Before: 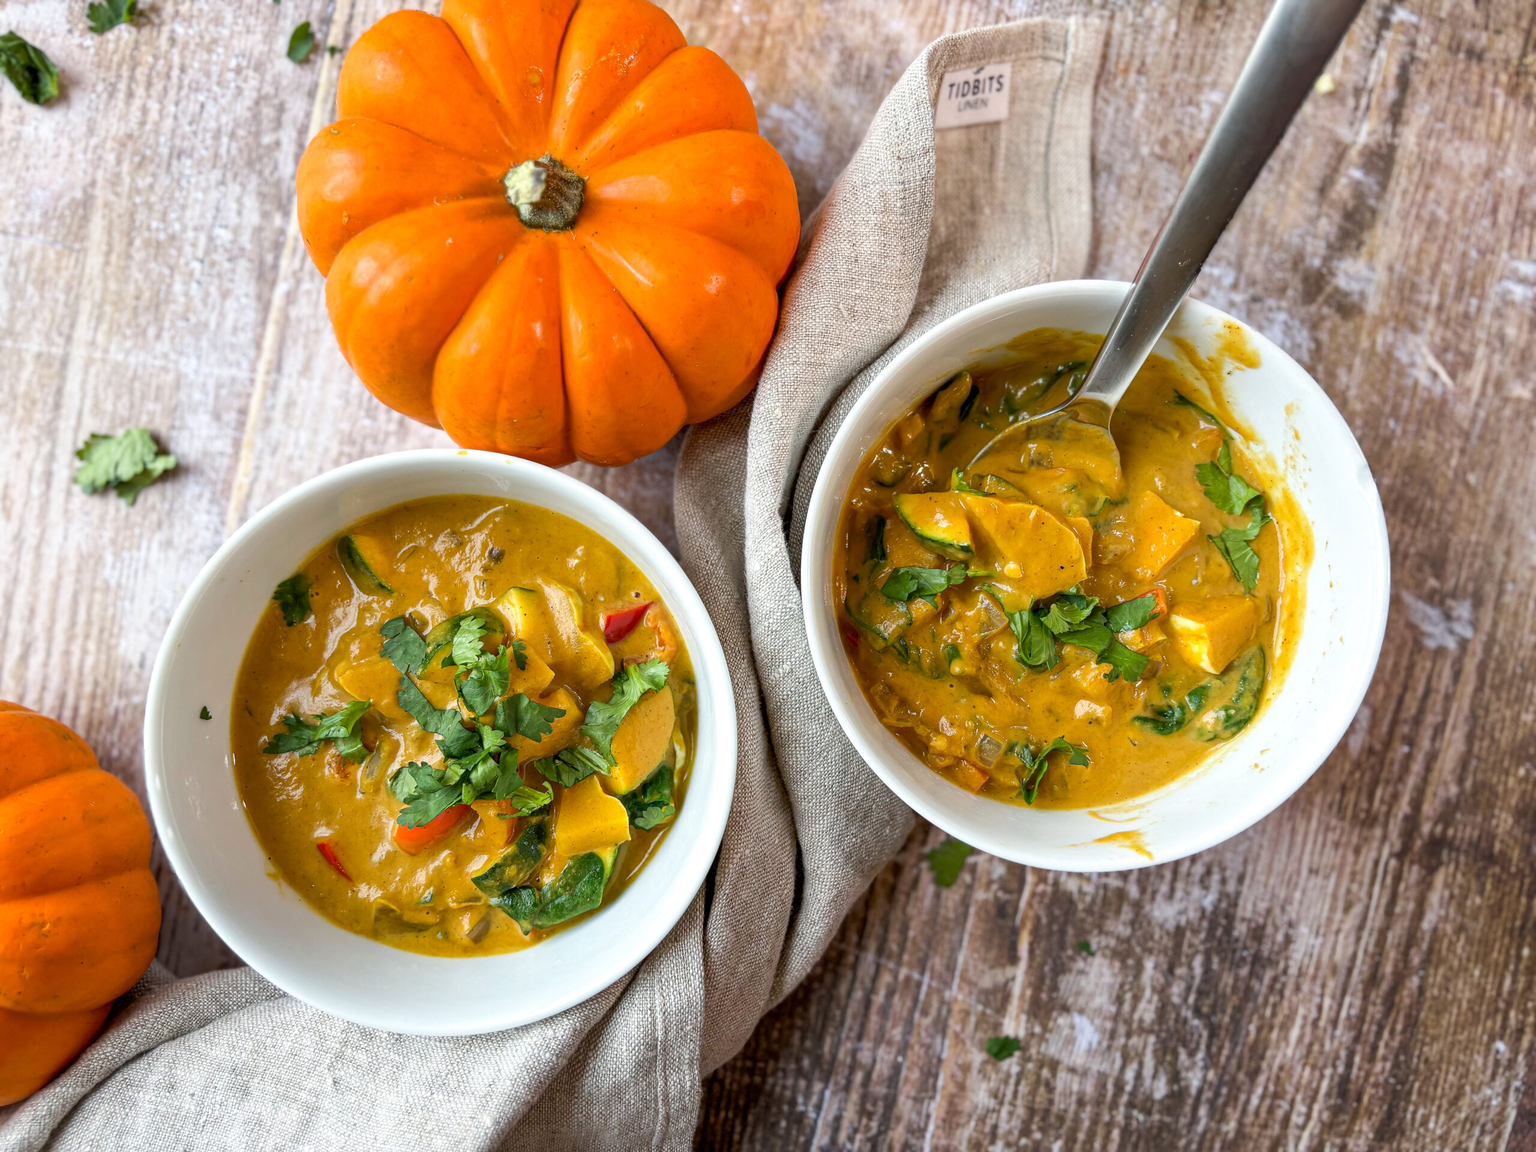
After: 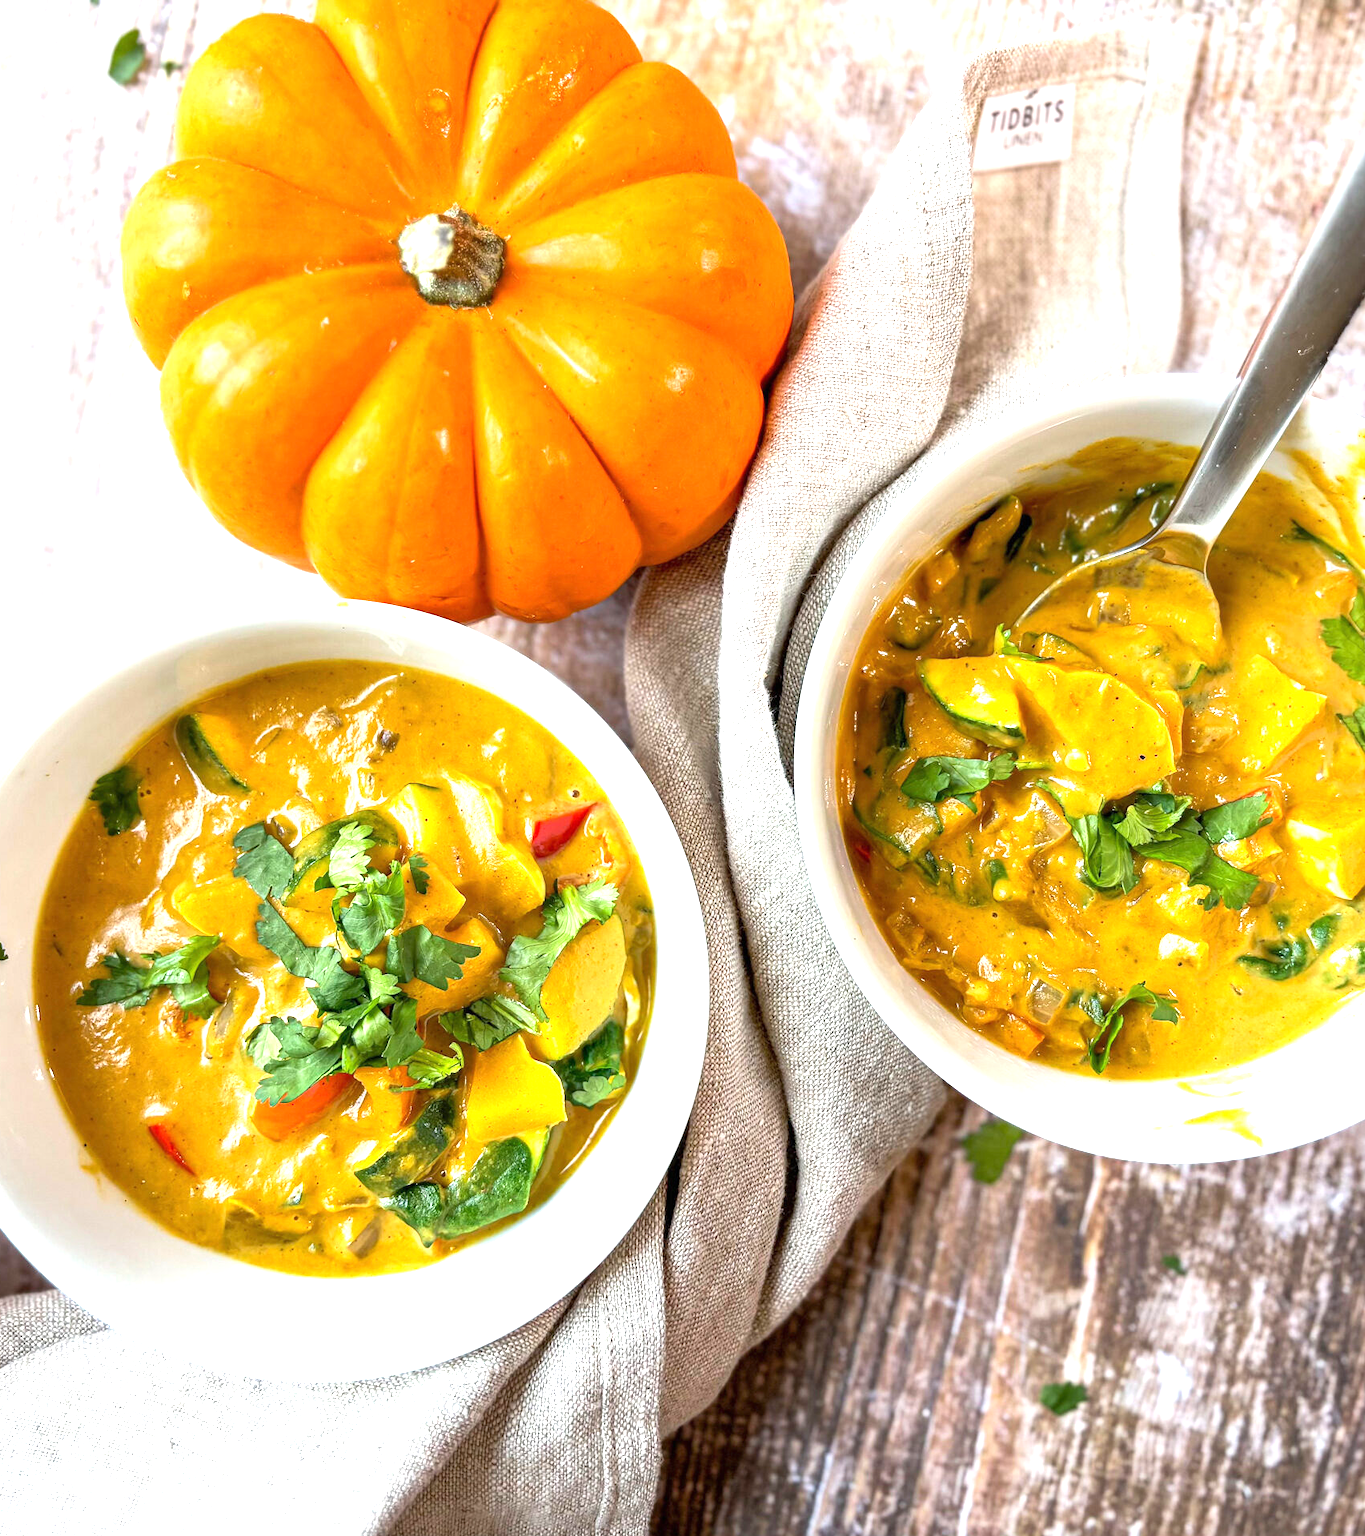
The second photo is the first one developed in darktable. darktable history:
exposure: black level correction 0, exposure 1.2 EV, compensate highlight preservation false
crop and rotate: left 13.409%, right 19.924%
